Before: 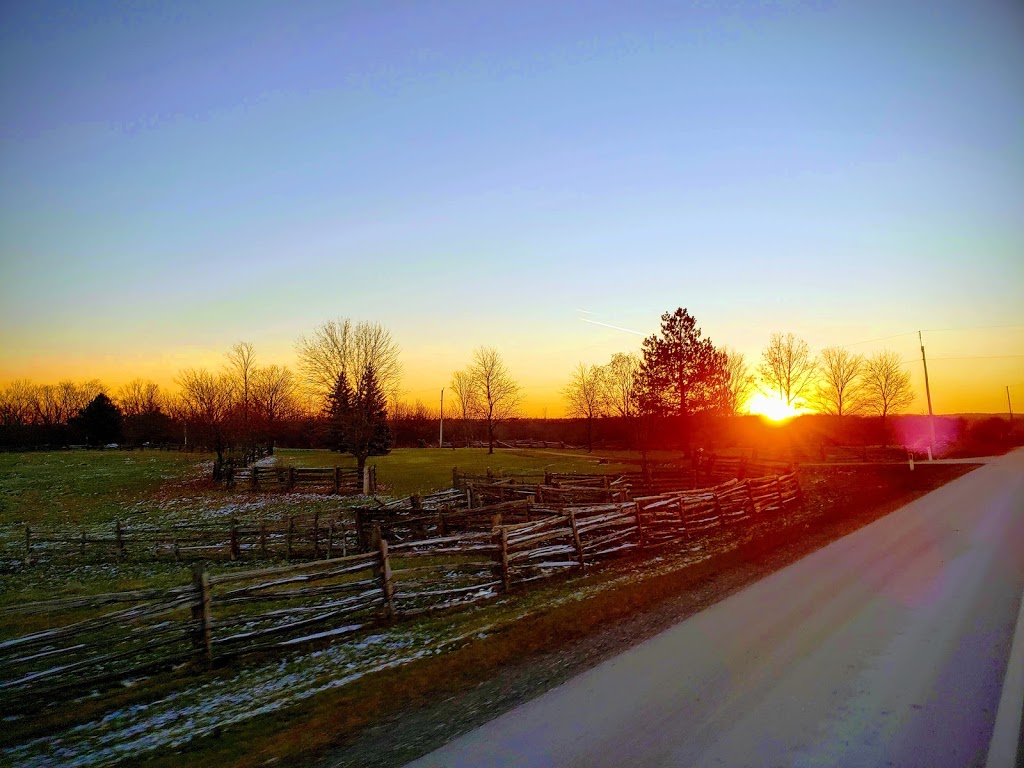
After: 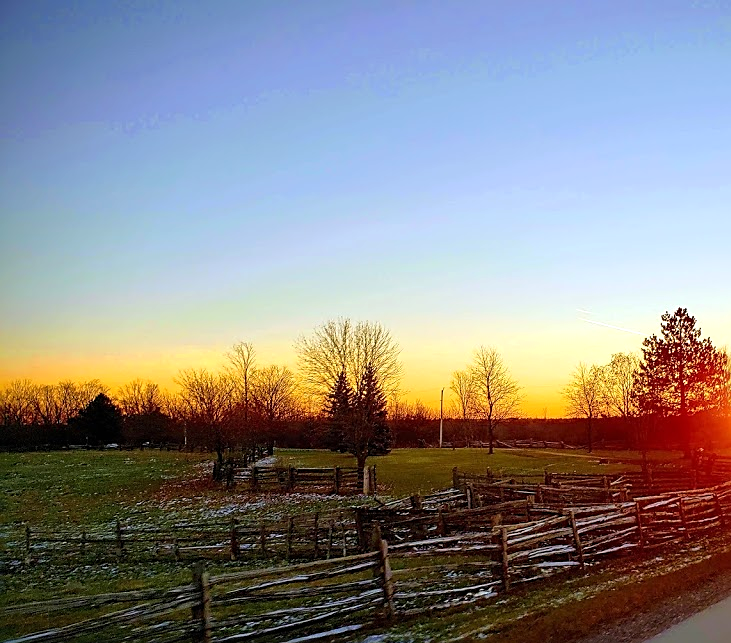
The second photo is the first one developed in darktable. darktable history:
sharpen: amount 0.55
exposure: exposure 0.207 EV
crop: right 28.545%, bottom 16.256%
